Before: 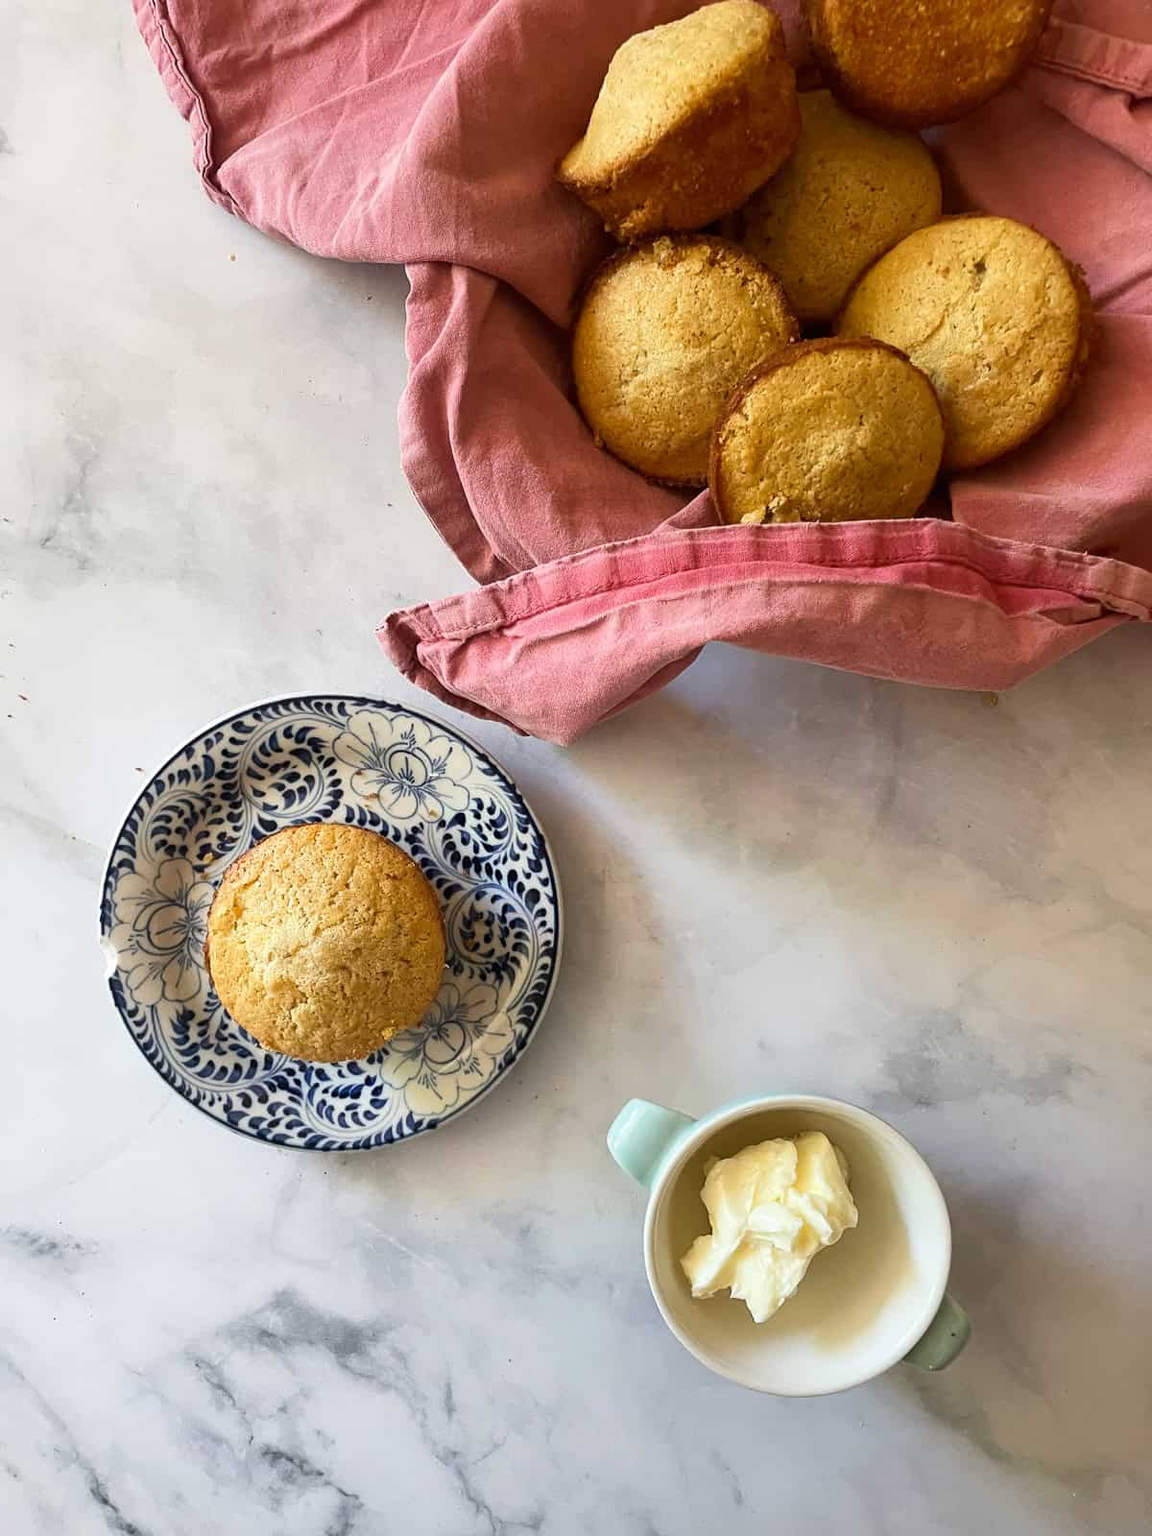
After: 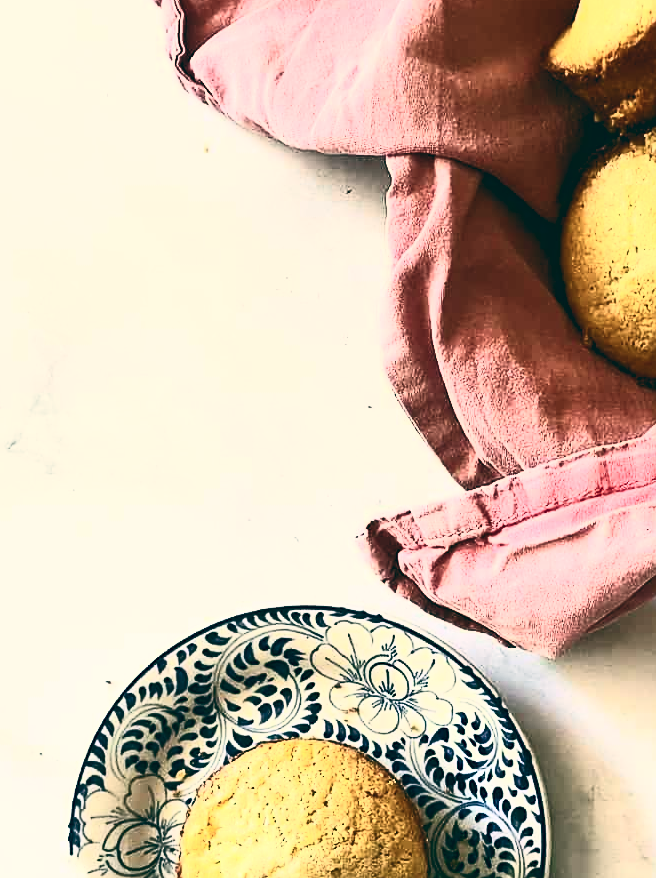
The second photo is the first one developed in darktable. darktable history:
color balance: lift [1.005, 0.99, 1.007, 1.01], gamma [1, 0.979, 1.011, 1.021], gain [0.923, 1.098, 1.025, 0.902], input saturation 90.45%, contrast 7.73%, output saturation 105.91%
crop and rotate: left 3.047%, top 7.509%, right 42.236%, bottom 37.598%
contrast brightness saturation: contrast 0.62, brightness 0.34, saturation 0.14
sharpen: radius 1.864, amount 0.398, threshold 1.271
